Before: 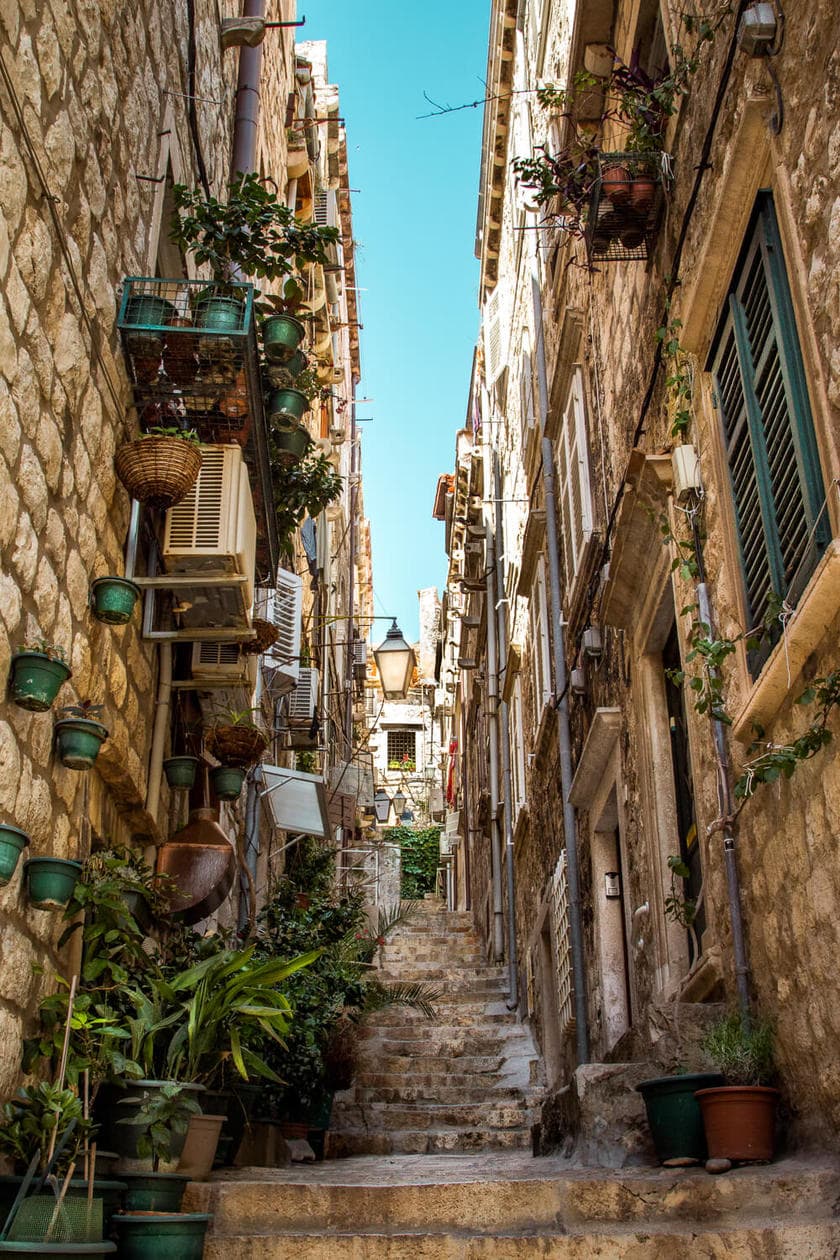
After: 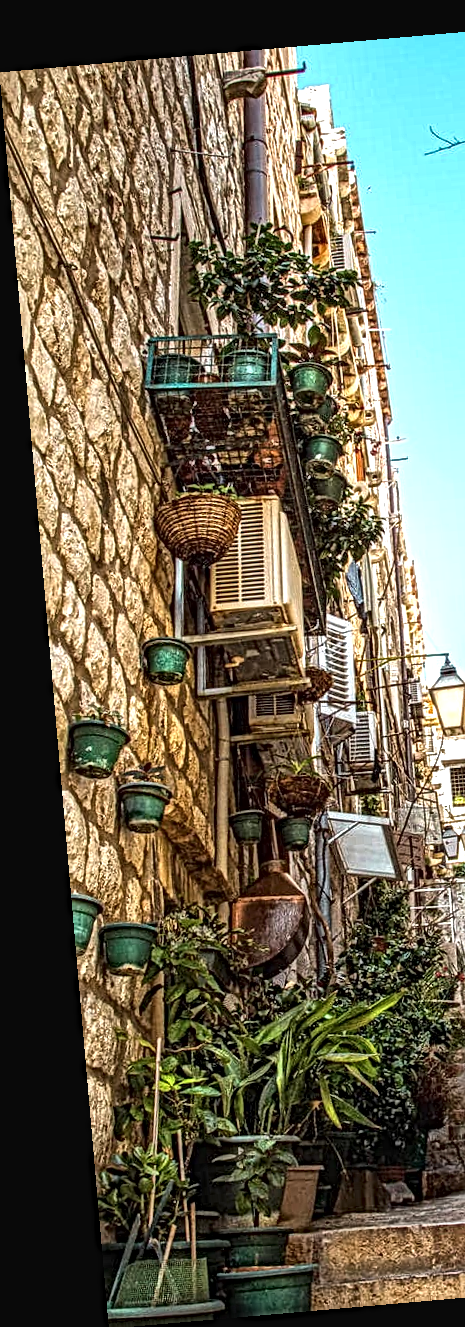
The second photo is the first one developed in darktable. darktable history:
local contrast: mode bilateral grid, contrast 20, coarseness 3, detail 300%, midtone range 0.2
exposure: black level correction -0.002, exposure 0.54 EV, compensate highlight preservation false
crop and rotate: left 0%, top 0%, right 50.845%
rotate and perspective: rotation -4.98°, automatic cropping off
